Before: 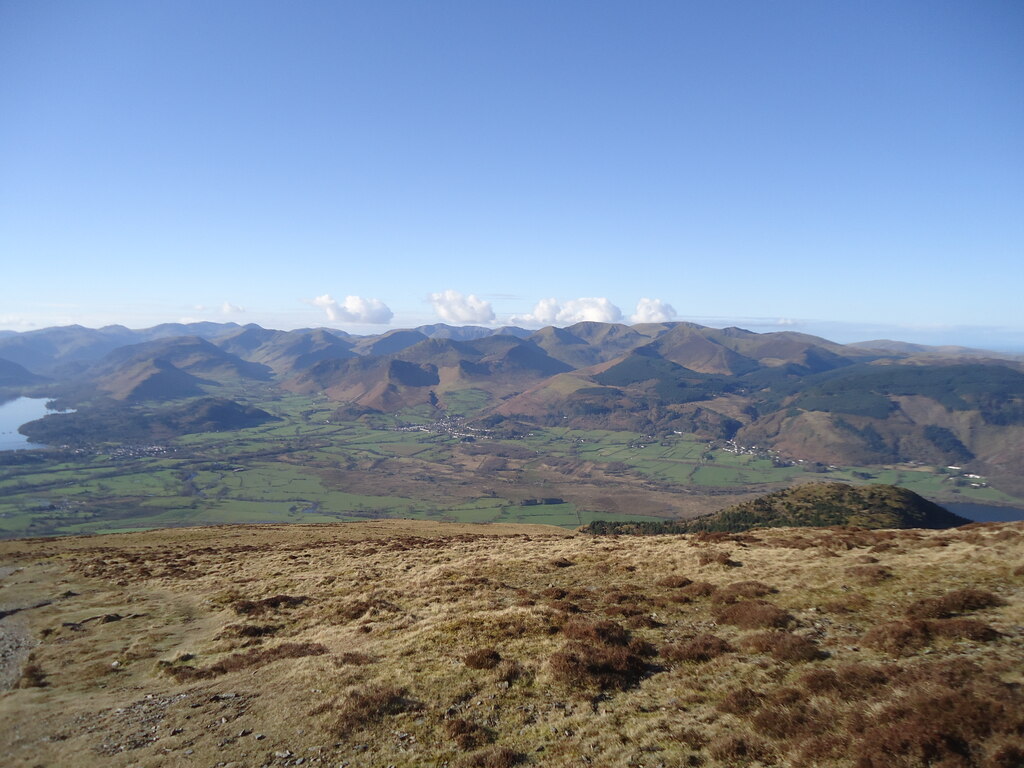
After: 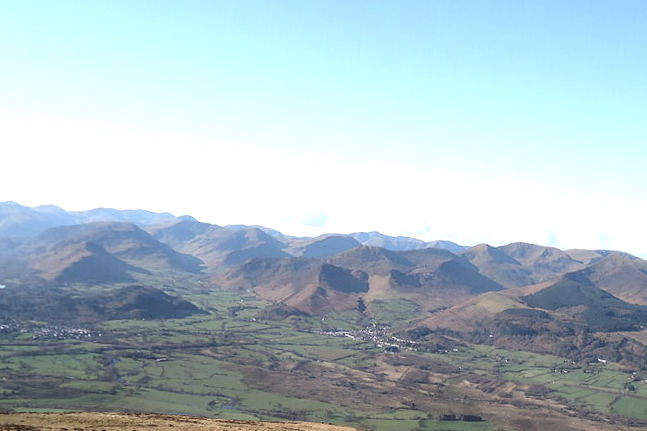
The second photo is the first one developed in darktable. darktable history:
tone equalizer: -8 EV -0.75 EV, -7 EV -0.7 EV, -6 EV -0.6 EV, -5 EV -0.4 EV, -3 EV 0.4 EV, -2 EV 0.6 EV, -1 EV 0.7 EV, +0 EV 0.75 EV, edges refinement/feathering 500, mask exposure compensation -1.57 EV, preserve details no
color zones: curves: ch0 [(0.018, 0.548) (0.224, 0.64) (0.425, 0.447) (0.675, 0.575) (0.732, 0.579)]; ch1 [(0.066, 0.487) (0.25, 0.5) (0.404, 0.43) (0.75, 0.421) (0.956, 0.421)]; ch2 [(0.044, 0.561) (0.215, 0.465) (0.399, 0.544) (0.465, 0.548) (0.614, 0.447) (0.724, 0.43) (0.882, 0.623) (0.956, 0.632)]
crop and rotate: angle -4.99°, left 2.122%, top 6.945%, right 27.566%, bottom 30.519%
